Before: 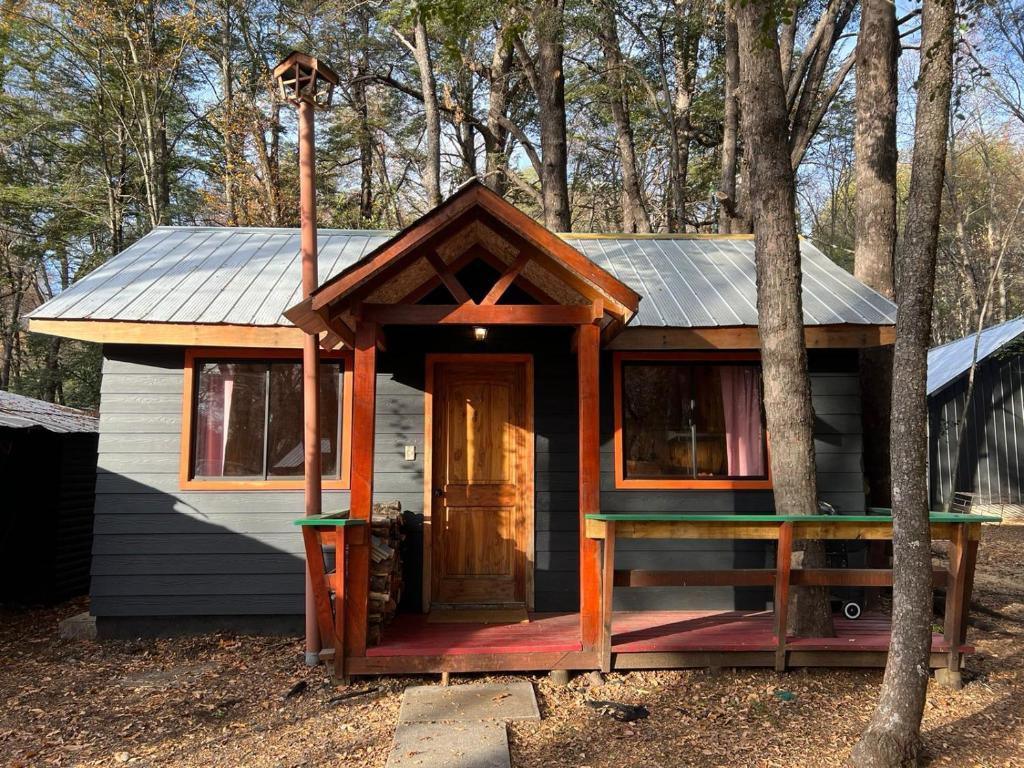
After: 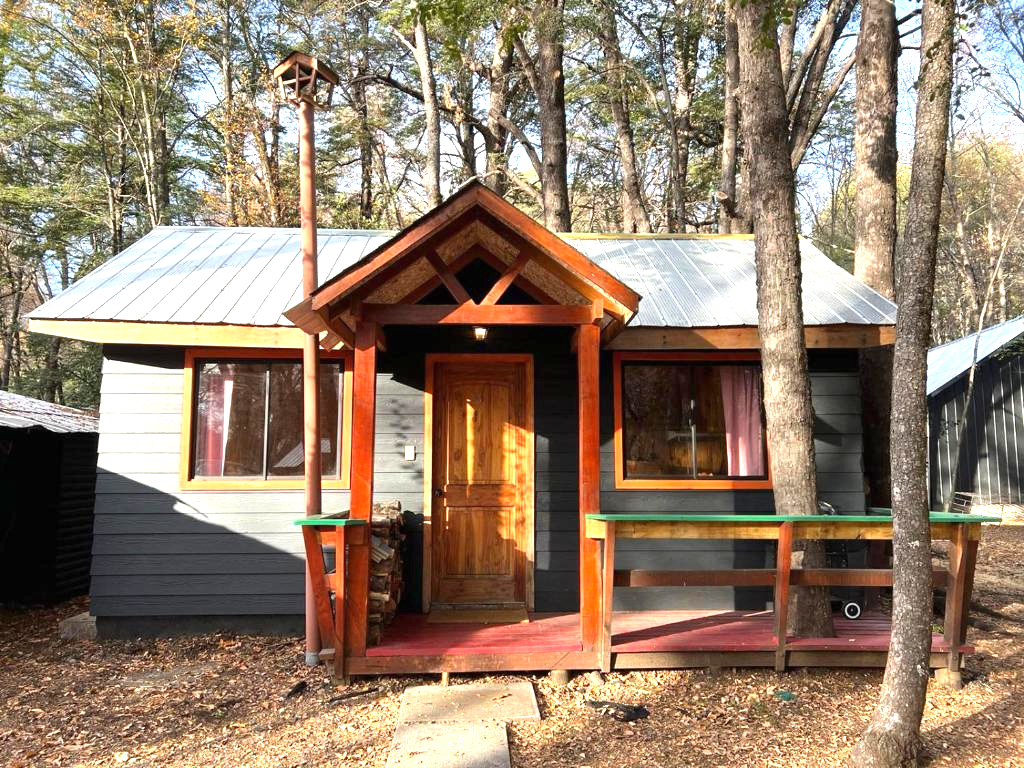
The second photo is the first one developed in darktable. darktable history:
exposure: black level correction 0, exposure 1.106 EV, compensate highlight preservation false
